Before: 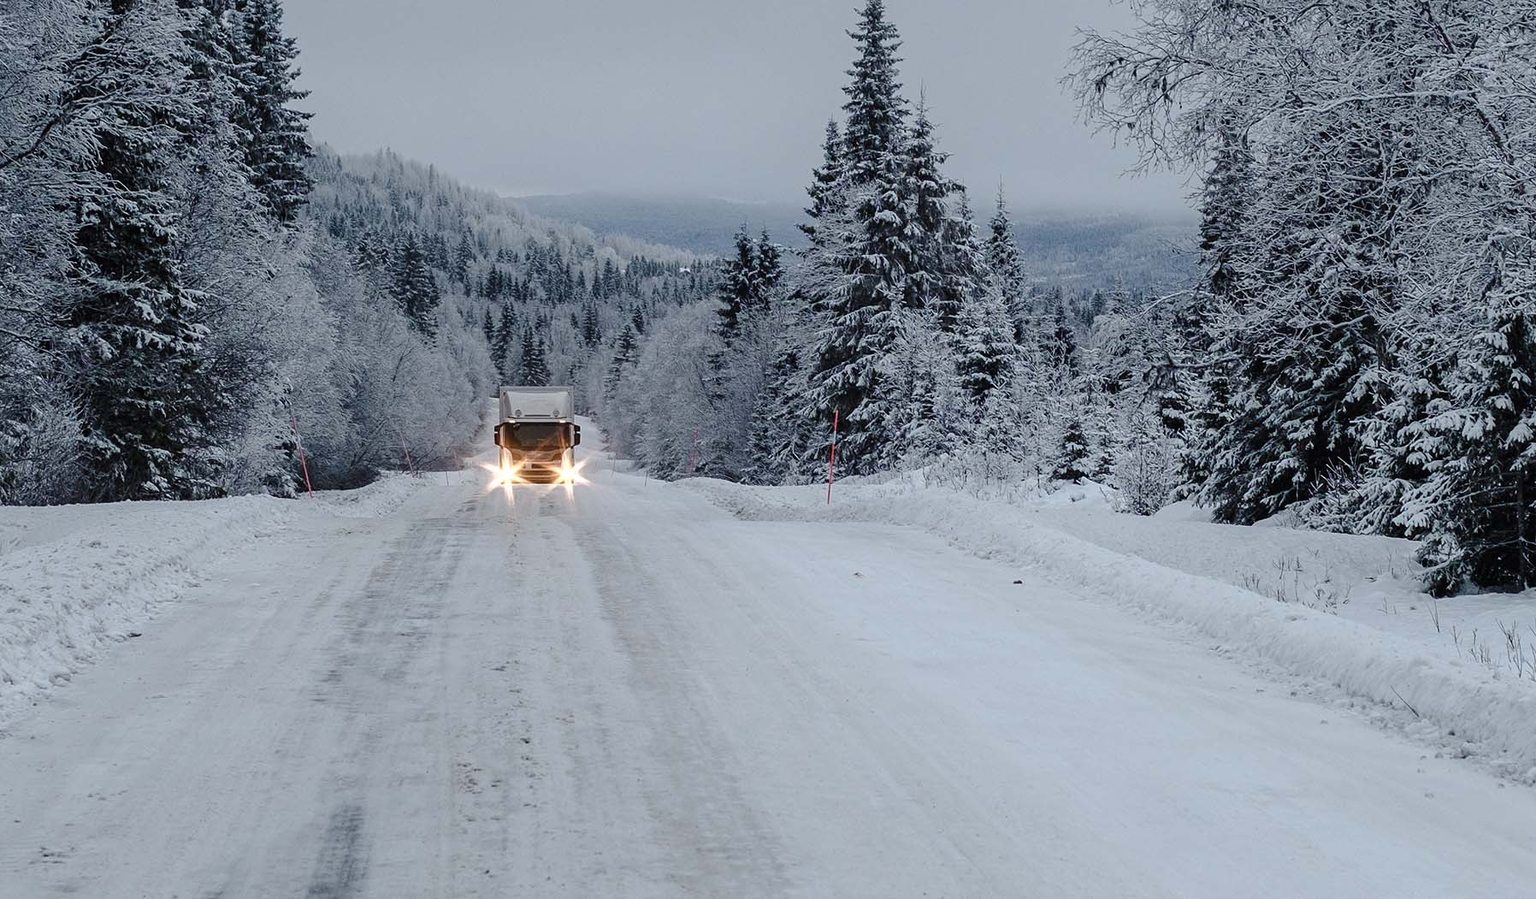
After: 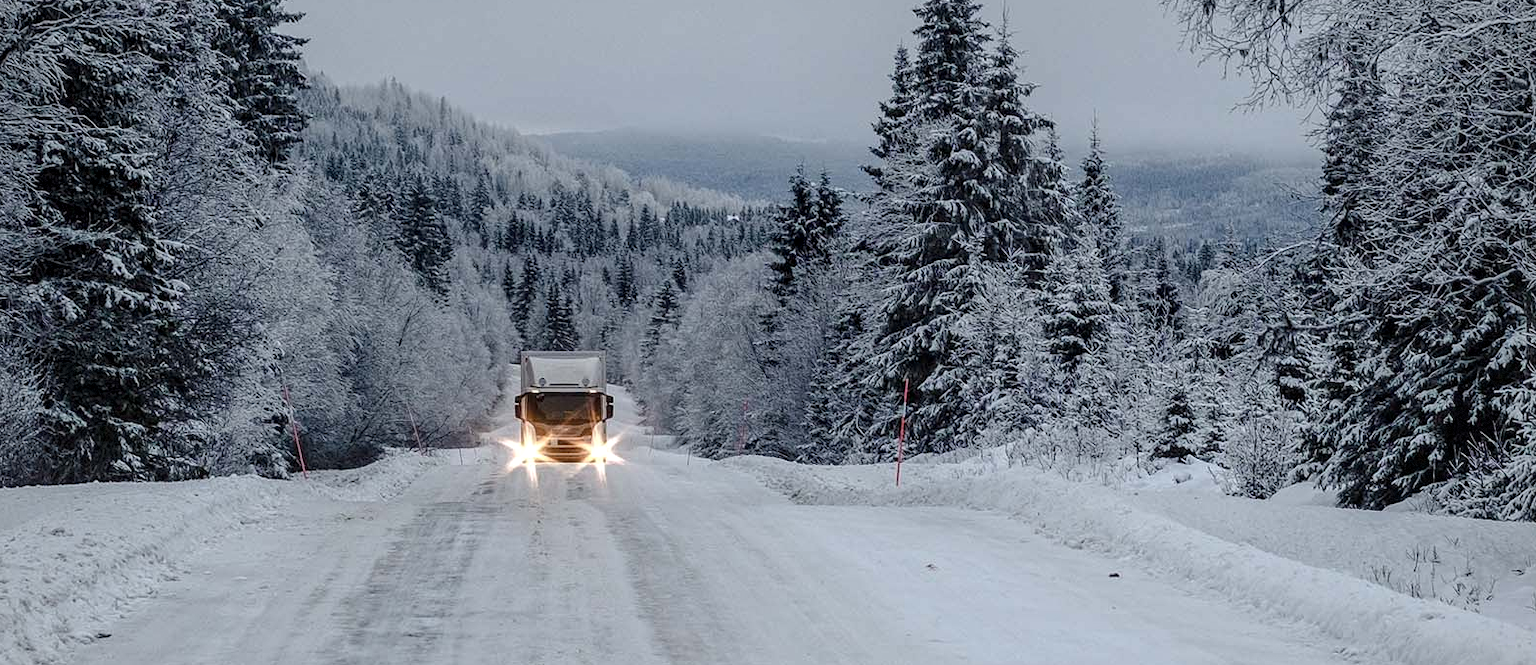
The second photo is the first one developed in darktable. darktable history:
crop: left 2.944%, top 8.903%, right 9.66%, bottom 26.315%
vignetting: fall-off start 84.09%, fall-off radius 80.72%, brightness -0.276, width/height ratio 1.226, dithering 8-bit output
local contrast: on, module defaults
